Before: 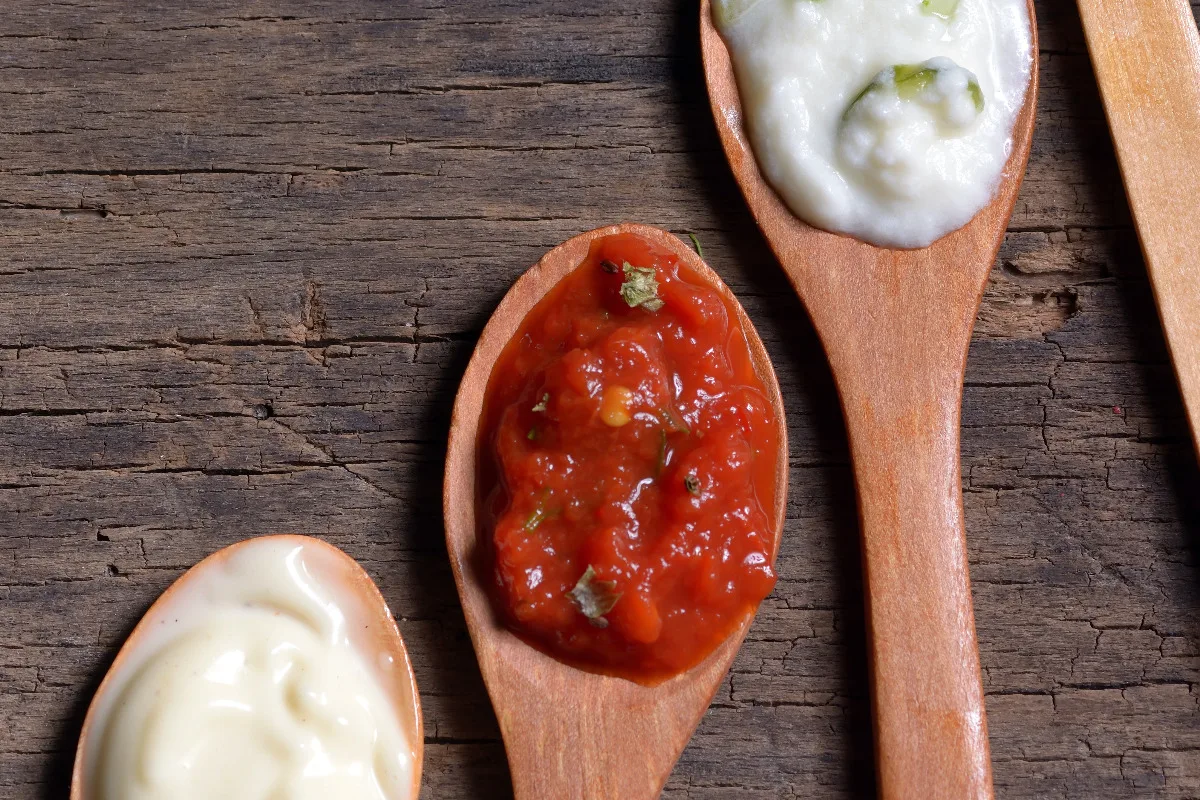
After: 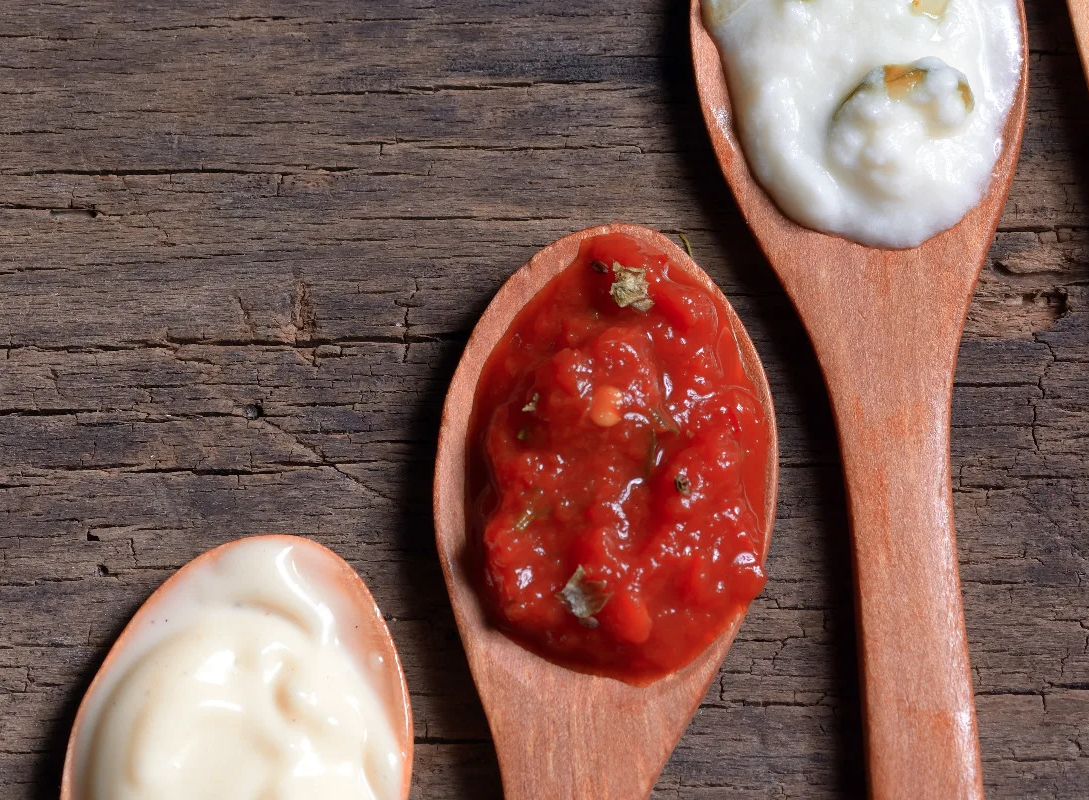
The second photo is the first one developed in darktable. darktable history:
crop and rotate: left 0.879%, right 8.29%
color zones: curves: ch2 [(0, 0.5) (0.084, 0.497) (0.323, 0.335) (0.4, 0.497) (1, 0.5)]
